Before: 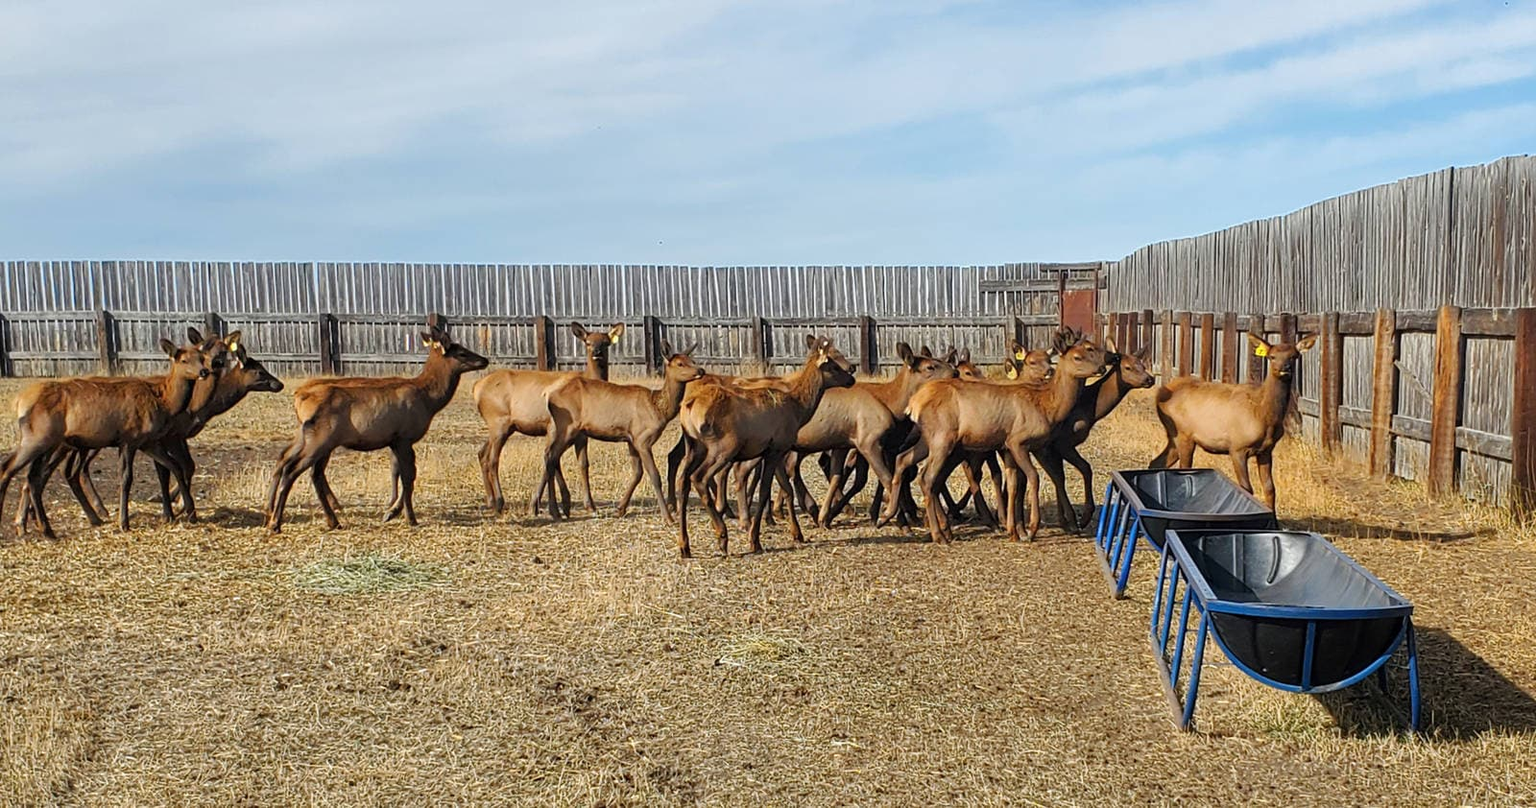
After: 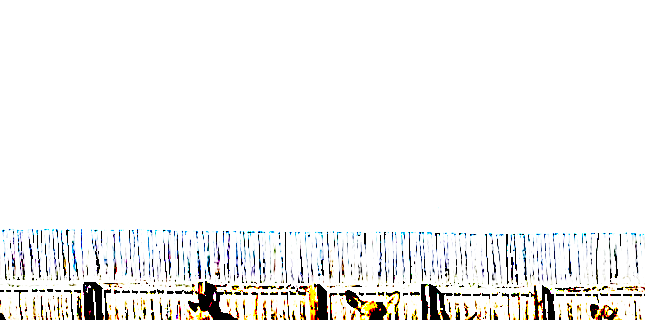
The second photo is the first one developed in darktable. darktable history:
local contrast: mode bilateral grid, contrast 21, coarseness 51, detail 120%, midtone range 0.2
crop: left 15.657%, top 5.43%, right 43.97%, bottom 56.516%
sharpen: on, module defaults
base curve: curves: ch0 [(0, 0) (0.088, 0.125) (0.176, 0.251) (0.354, 0.501) (0.613, 0.749) (1, 0.877)], preserve colors none
vignetting: brightness -0.175, saturation -0.289, width/height ratio 1.097, unbound false
exposure: black level correction 0.1, exposure 2.901 EV, compensate exposure bias true, compensate highlight preservation false
contrast brightness saturation: contrast 0.129, brightness -0.047, saturation 0.164
